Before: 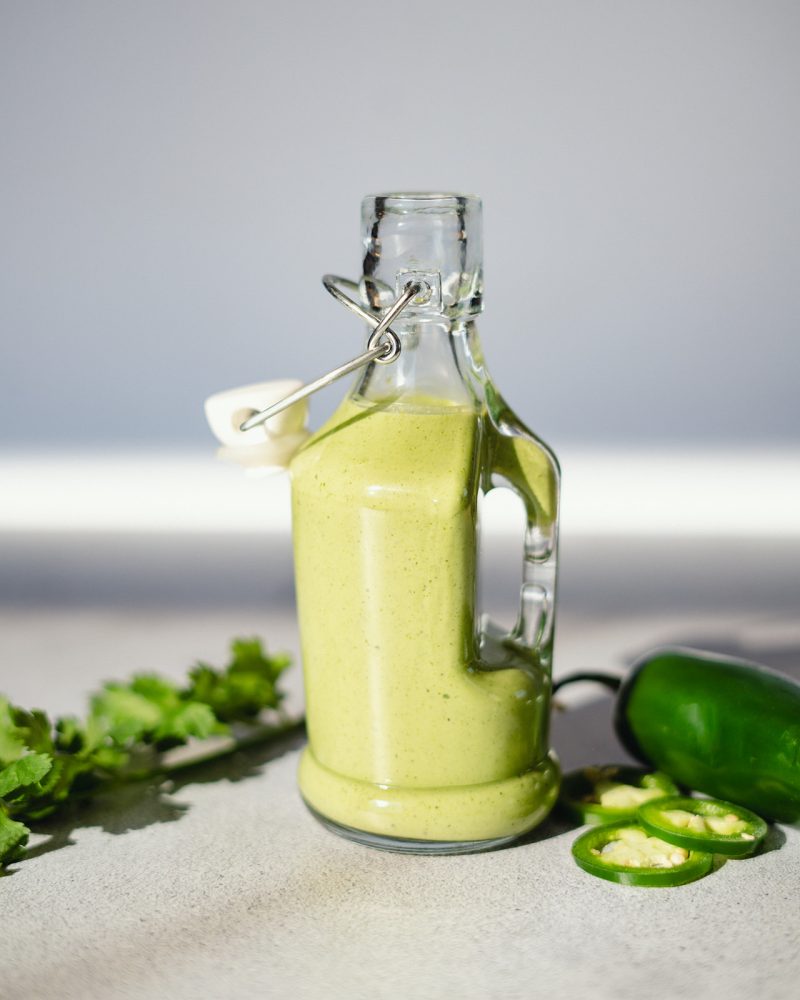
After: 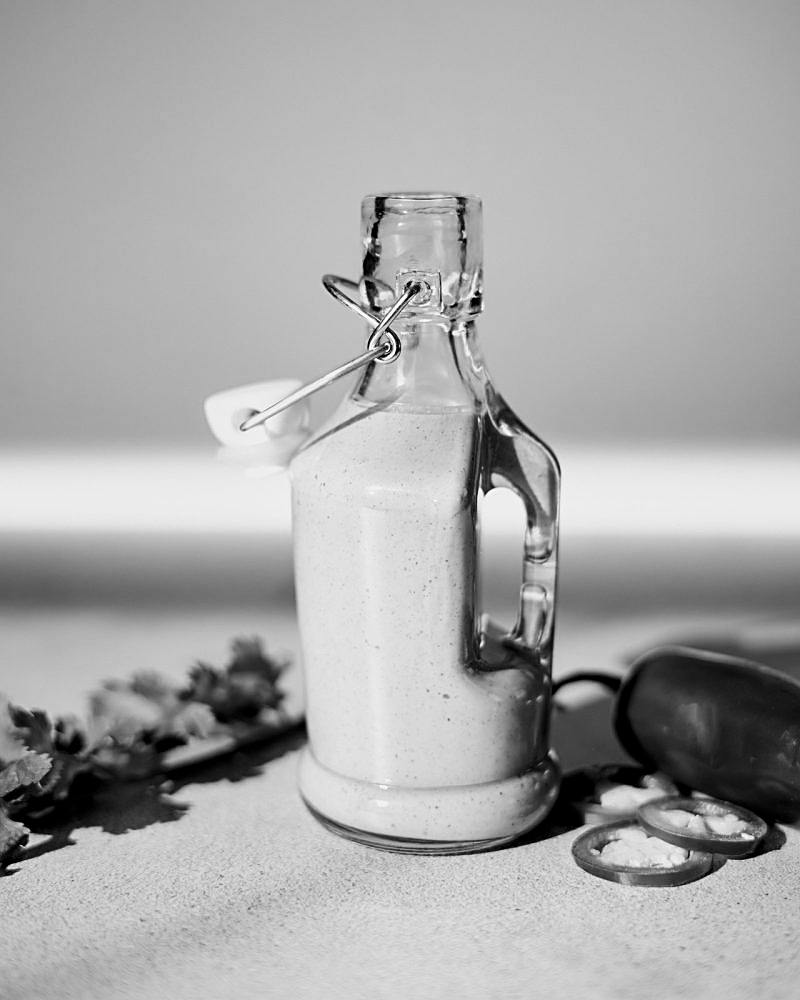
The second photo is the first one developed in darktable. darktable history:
color calibration: illuminant same as pipeline (D50), x 0.346, y 0.359, temperature 5002.42 K
sharpen: on, module defaults
monochrome: a 73.58, b 64.21
exposure: black level correction 0.011, compensate highlight preservation false
contrast brightness saturation: contrast 0.19, brightness -0.11, saturation 0.21
